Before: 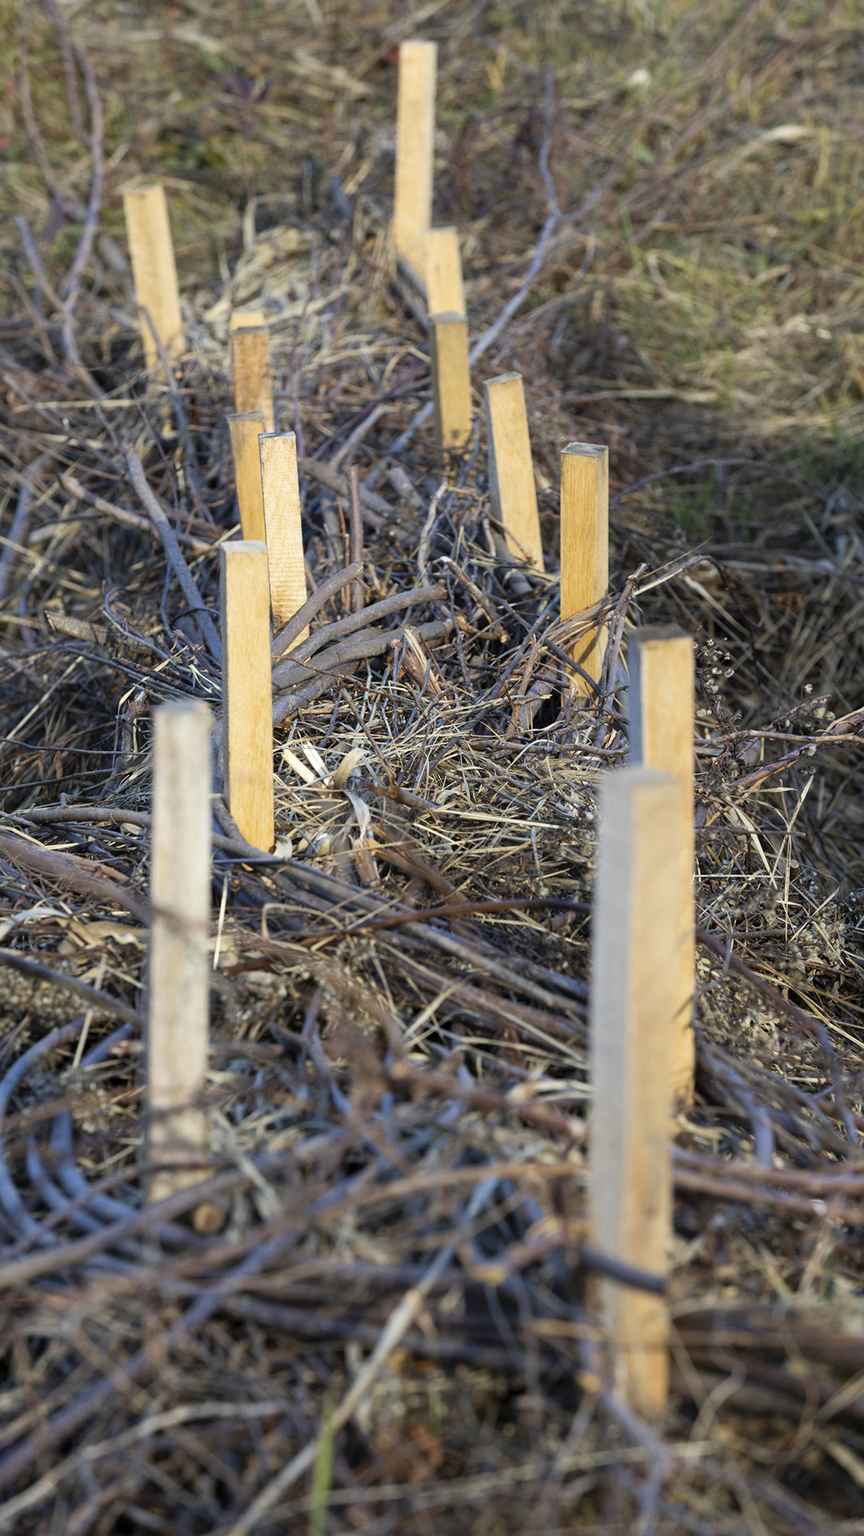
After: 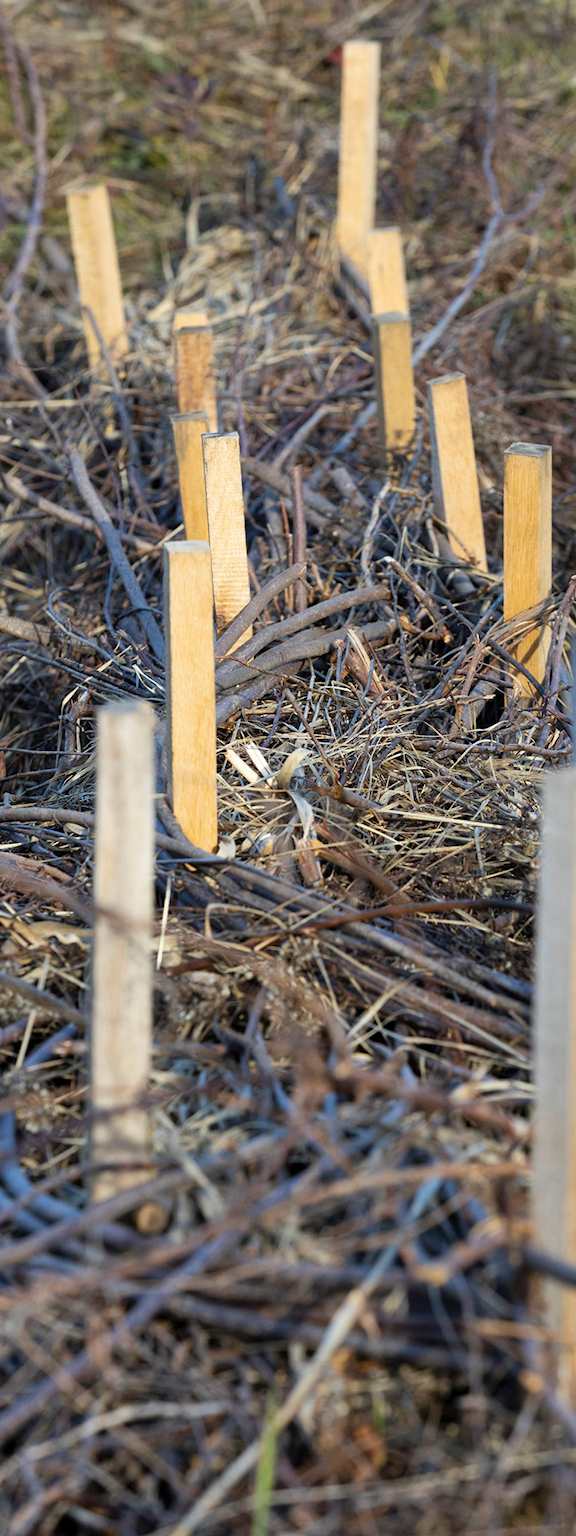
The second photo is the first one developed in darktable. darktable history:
crop and rotate: left 6.617%, right 26.717%
shadows and highlights: radius 100.41, shadows 50.55, highlights -64.36, highlights color adjustment 49.82%, soften with gaussian
